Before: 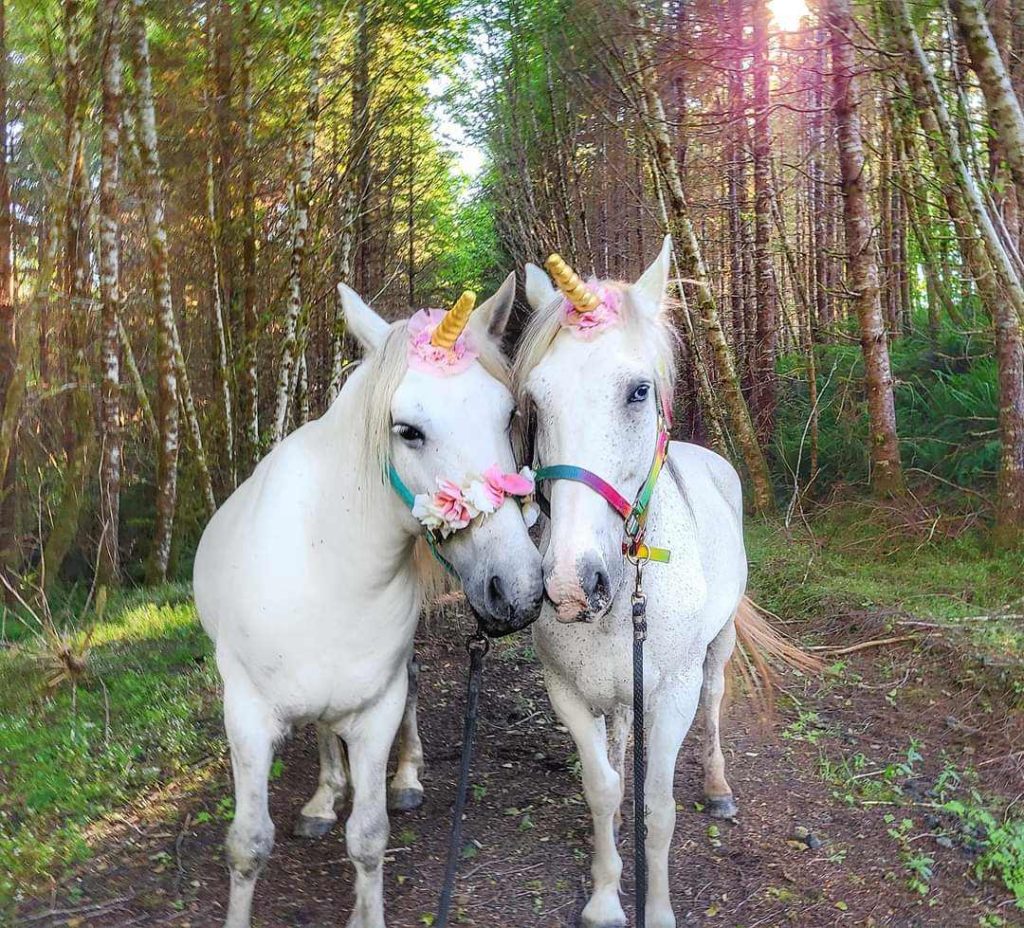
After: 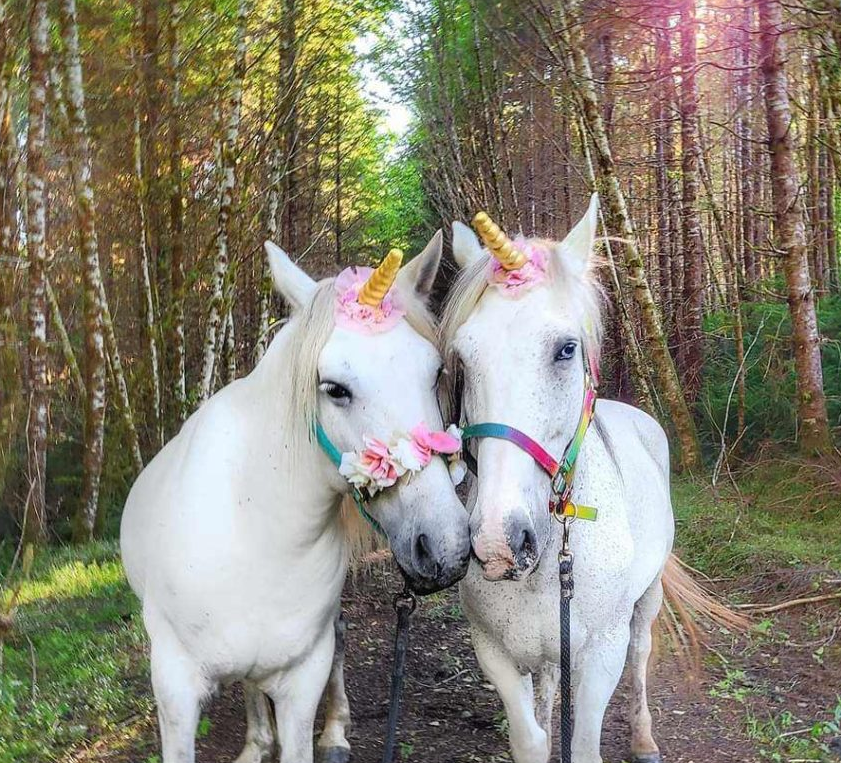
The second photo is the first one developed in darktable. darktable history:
crop and rotate: left 7.196%, top 4.574%, right 10.605%, bottom 13.178%
